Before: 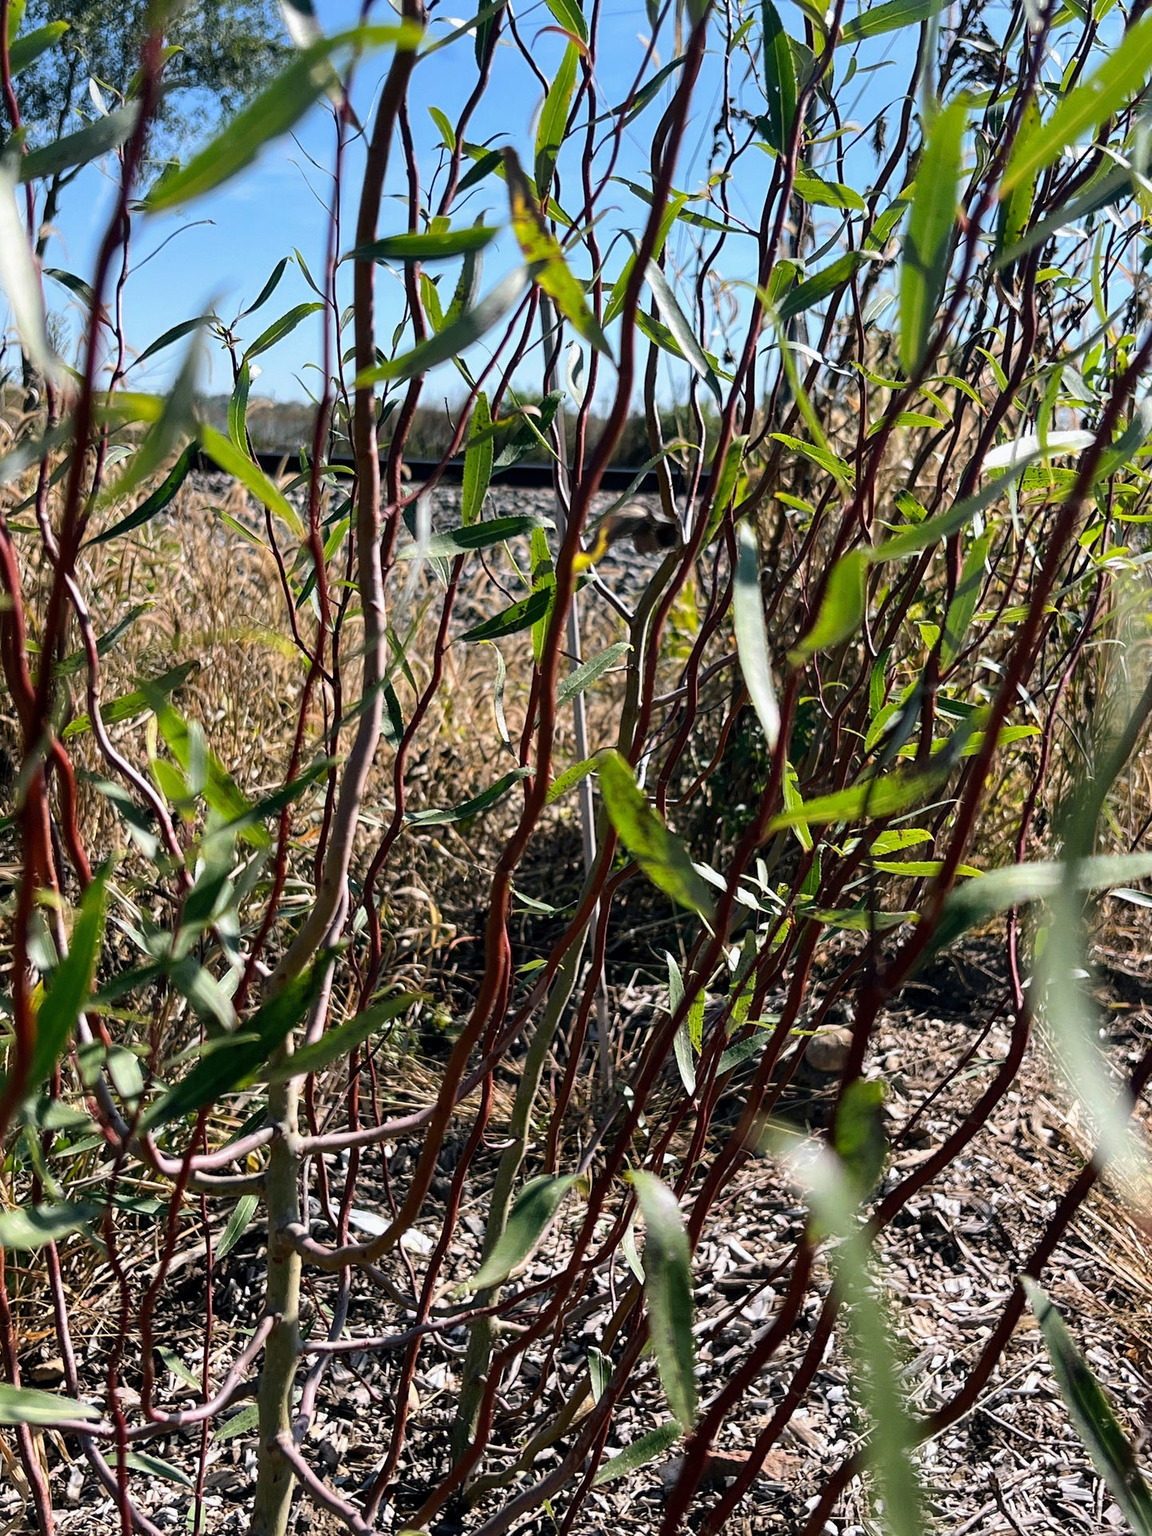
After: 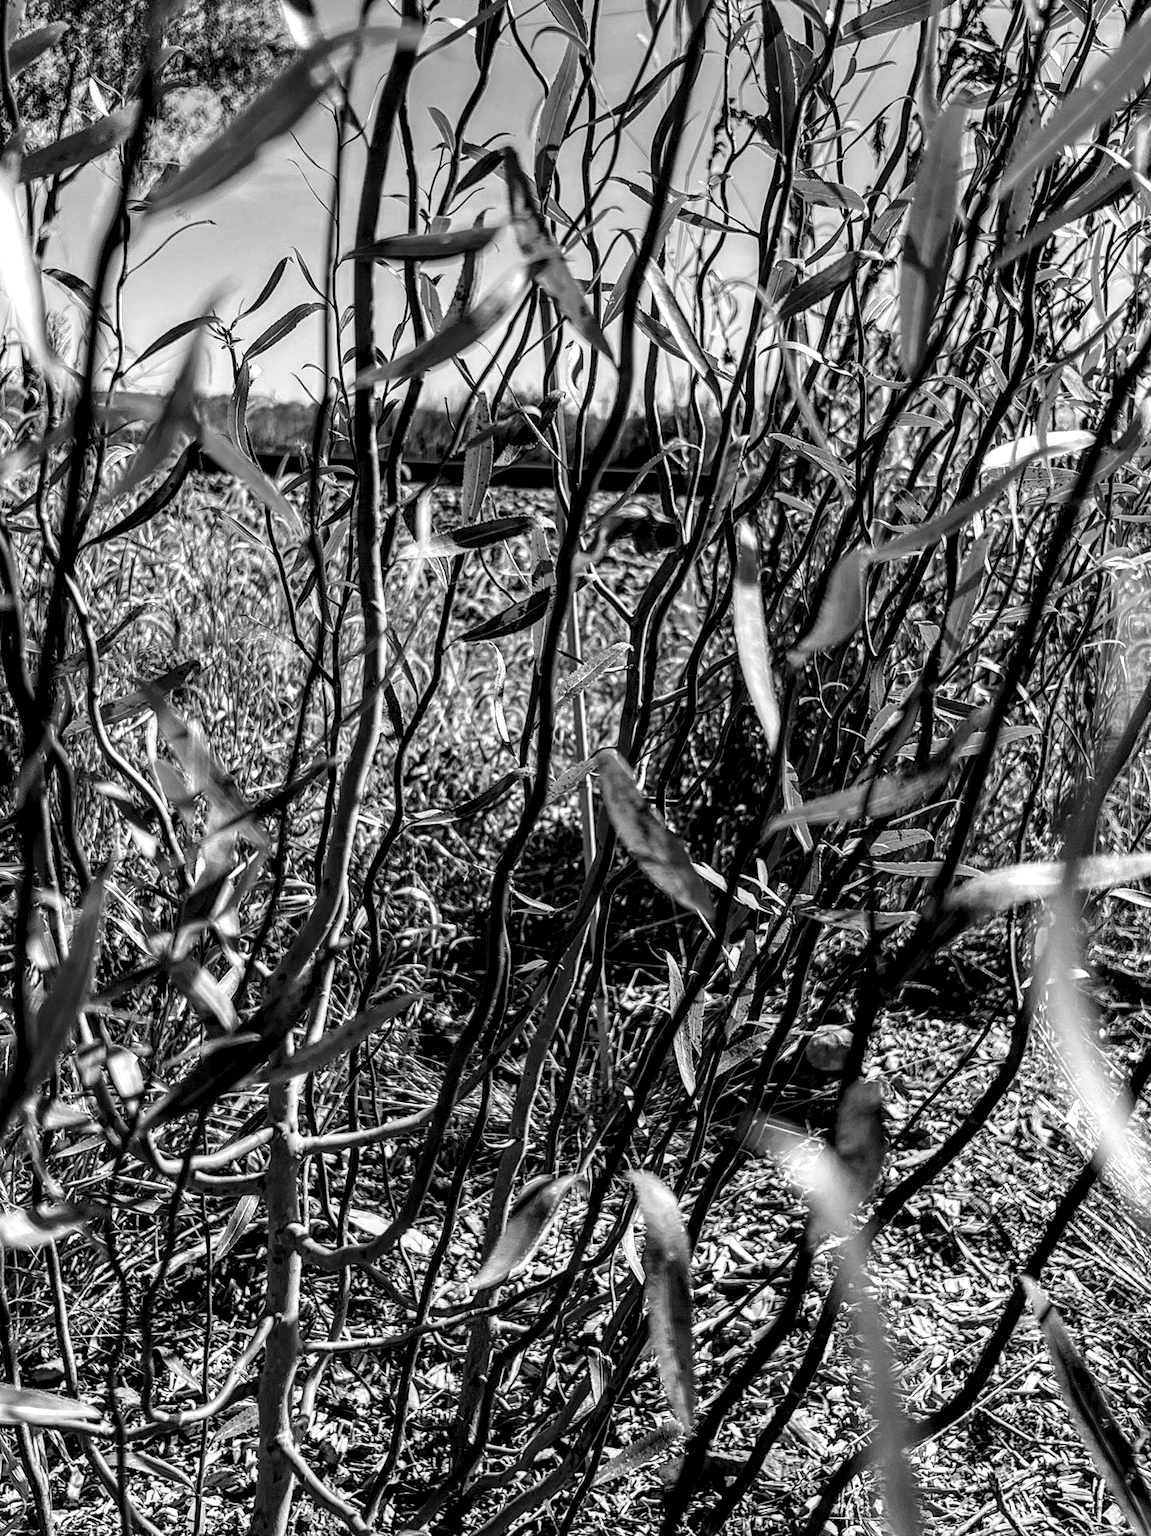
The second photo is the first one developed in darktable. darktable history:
monochrome: a -11.7, b 1.62, size 0.5, highlights 0.38
local contrast: highlights 19%, detail 186%
